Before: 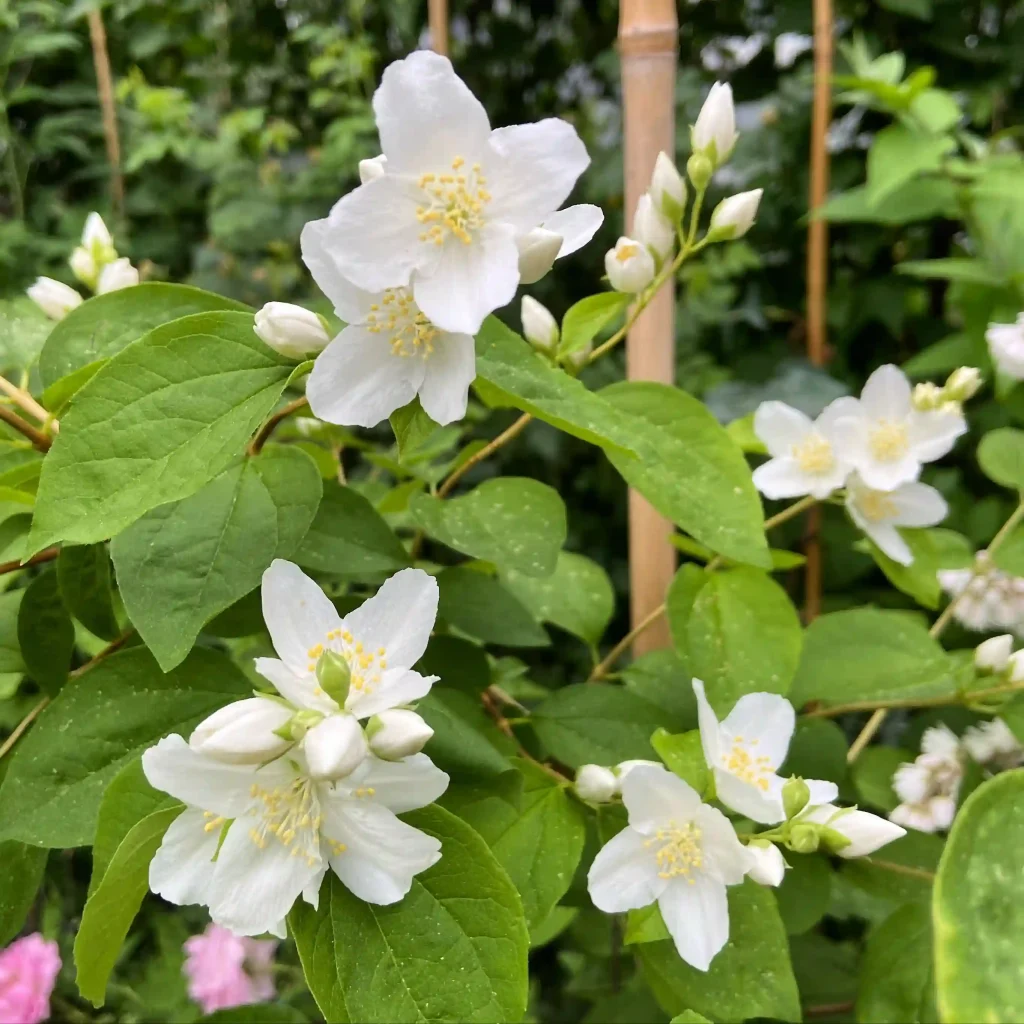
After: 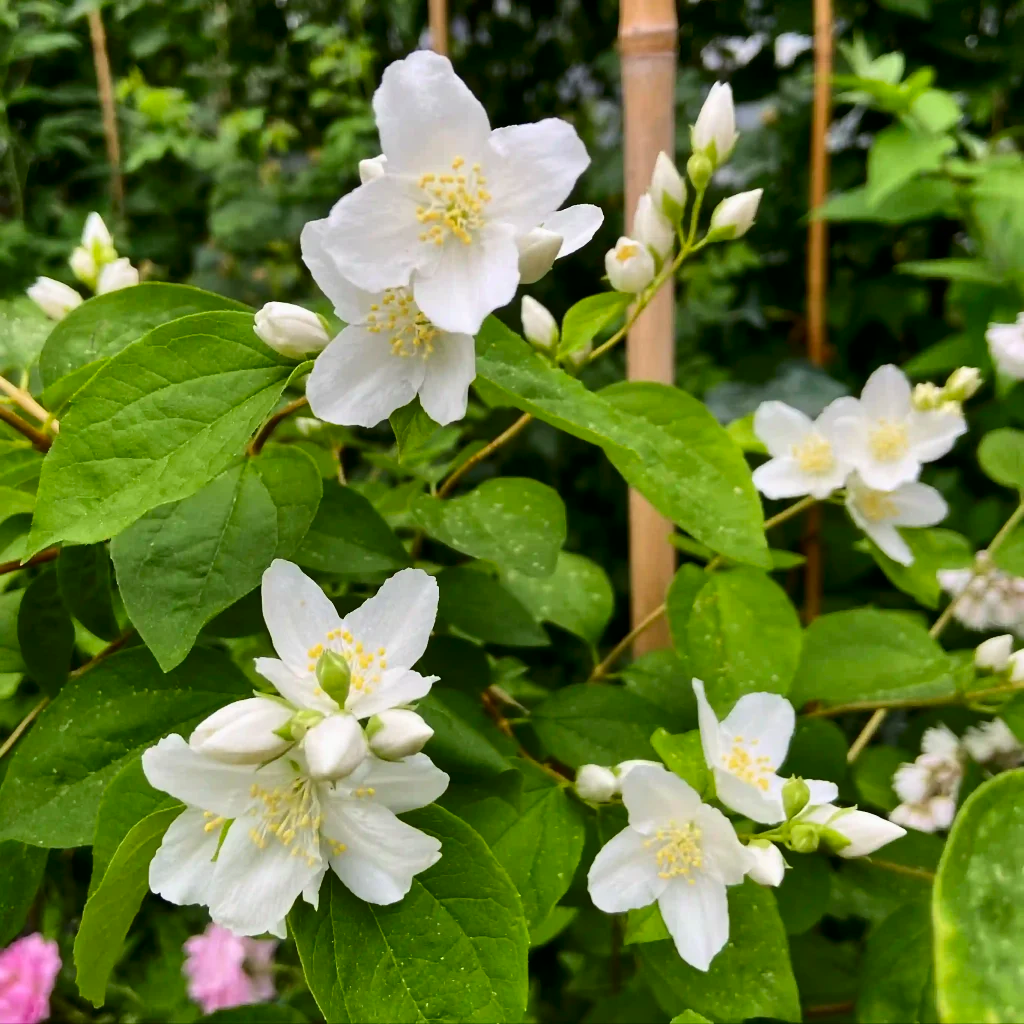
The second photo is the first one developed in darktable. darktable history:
shadows and highlights: shadows 43.75, white point adjustment -1.37, soften with gaussian
contrast brightness saturation: contrast 0.124, brightness -0.122, saturation 0.195
